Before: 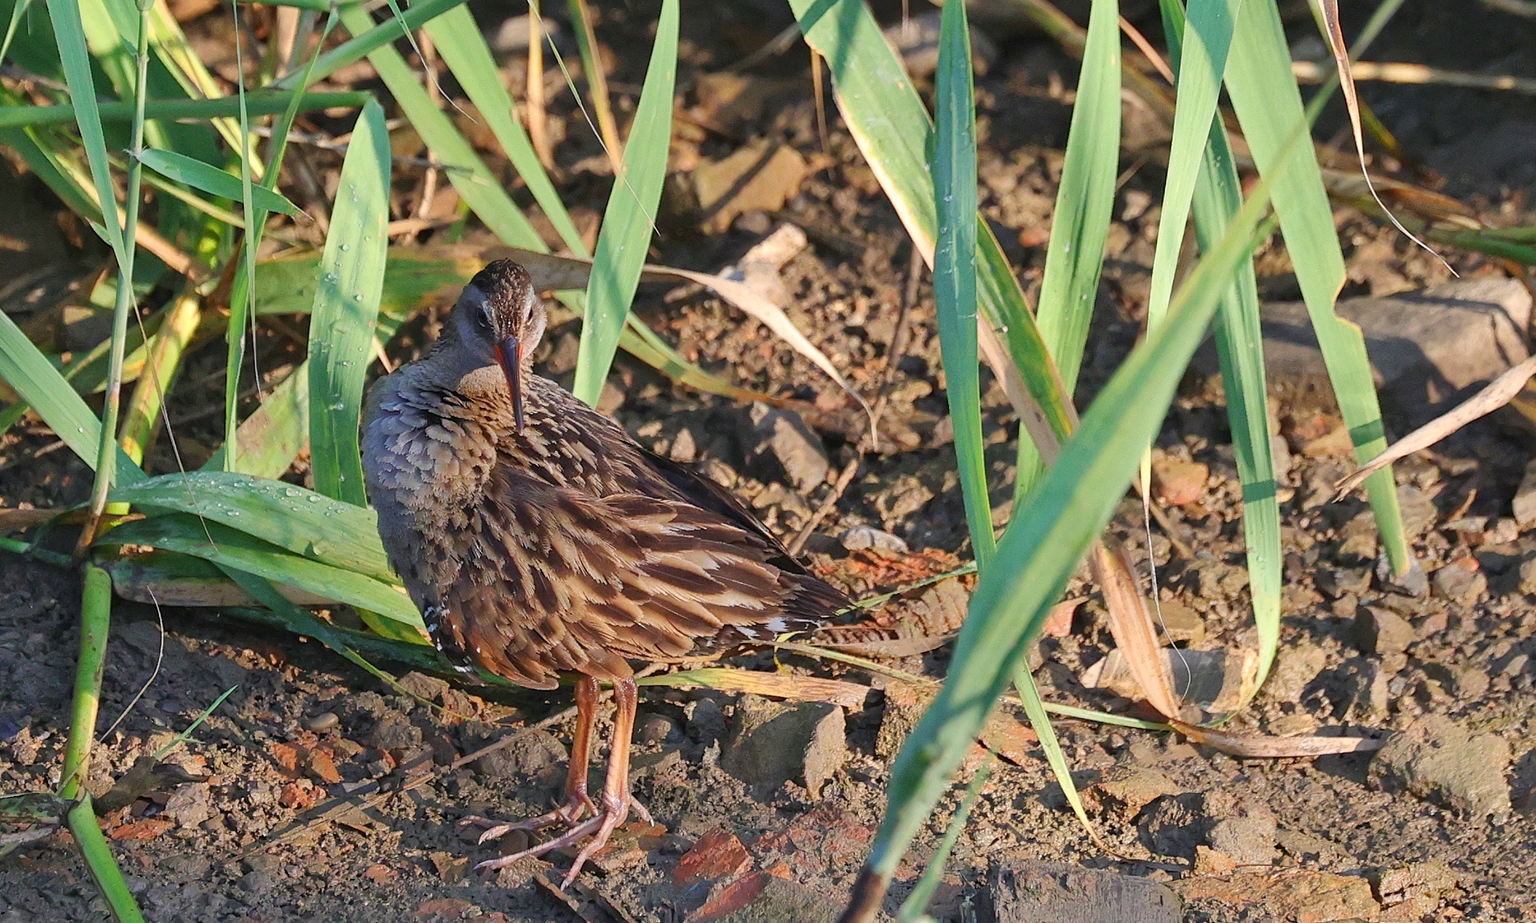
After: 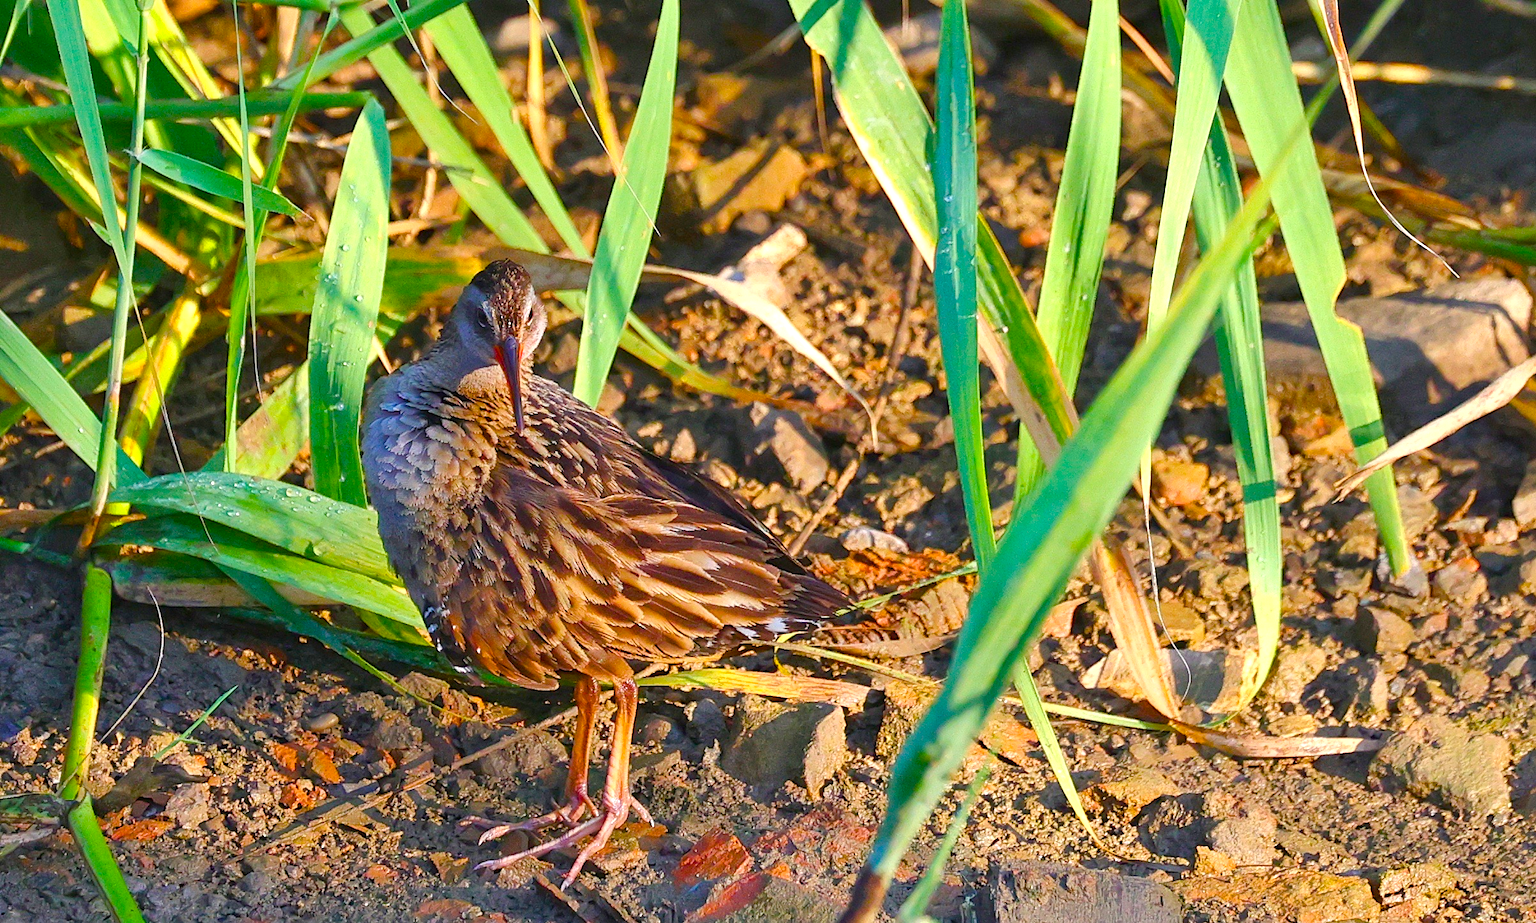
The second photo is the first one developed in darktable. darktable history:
color balance rgb: linear chroma grading › shadows -30.409%, linear chroma grading › global chroma 35.381%, perceptual saturation grading › global saturation 44.941%, perceptual saturation grading › highlights -50.538%, perceptual saturation grading › shadows 31.066%, perceptual brilliance grading › global brilliance 12.728%, global vibrance 20%
